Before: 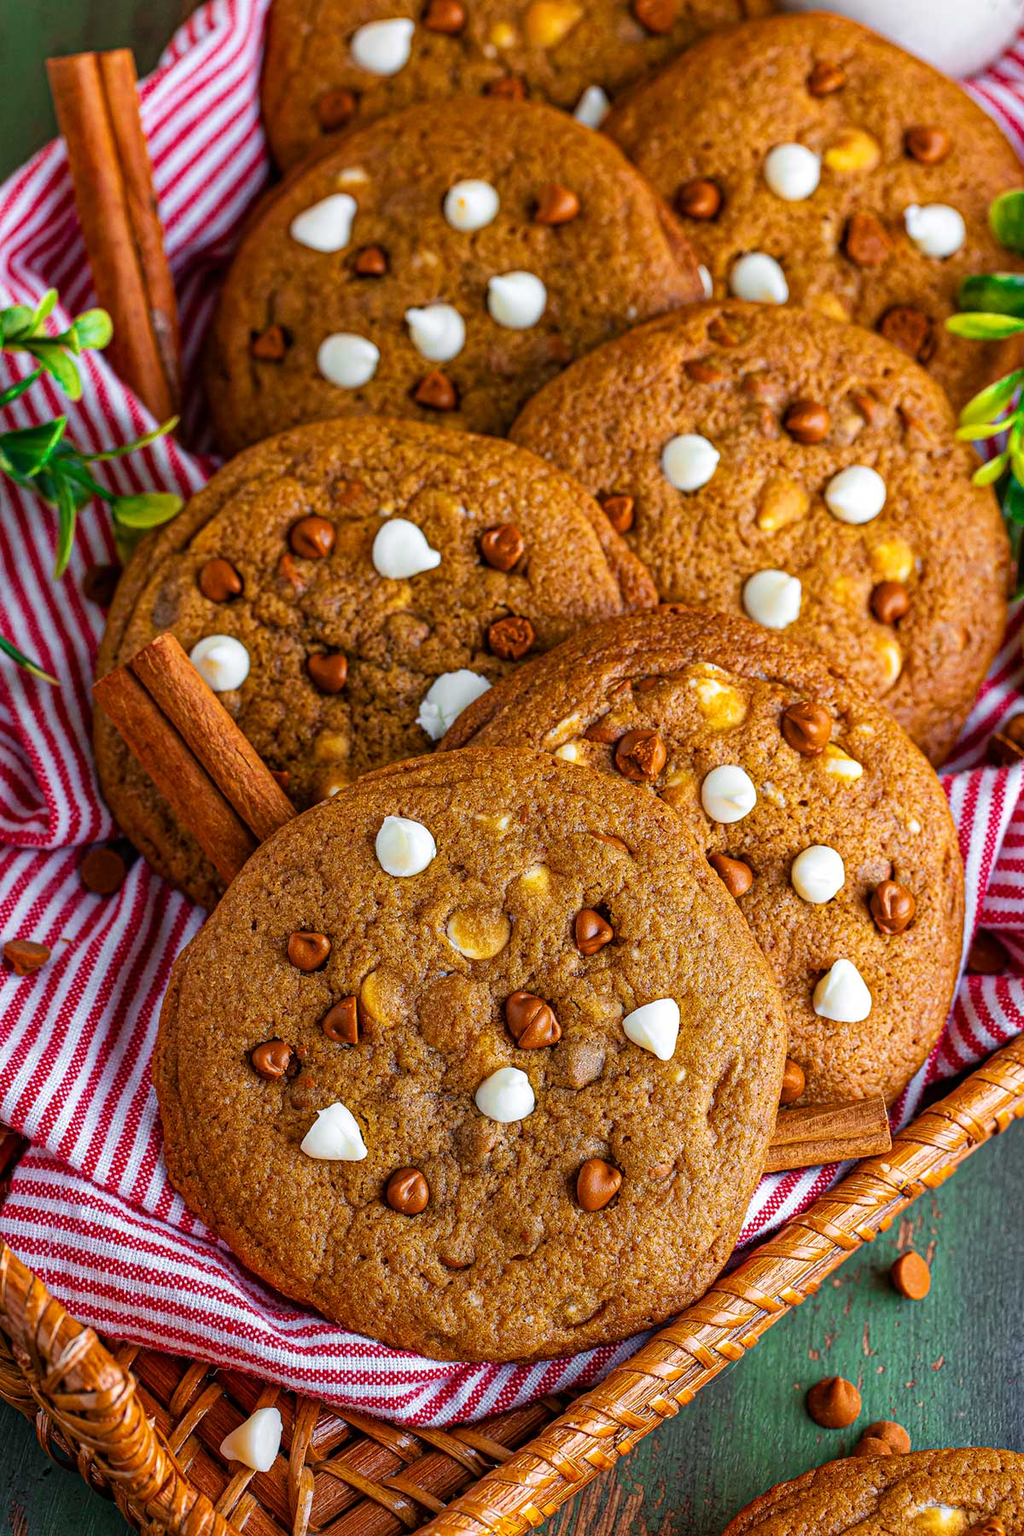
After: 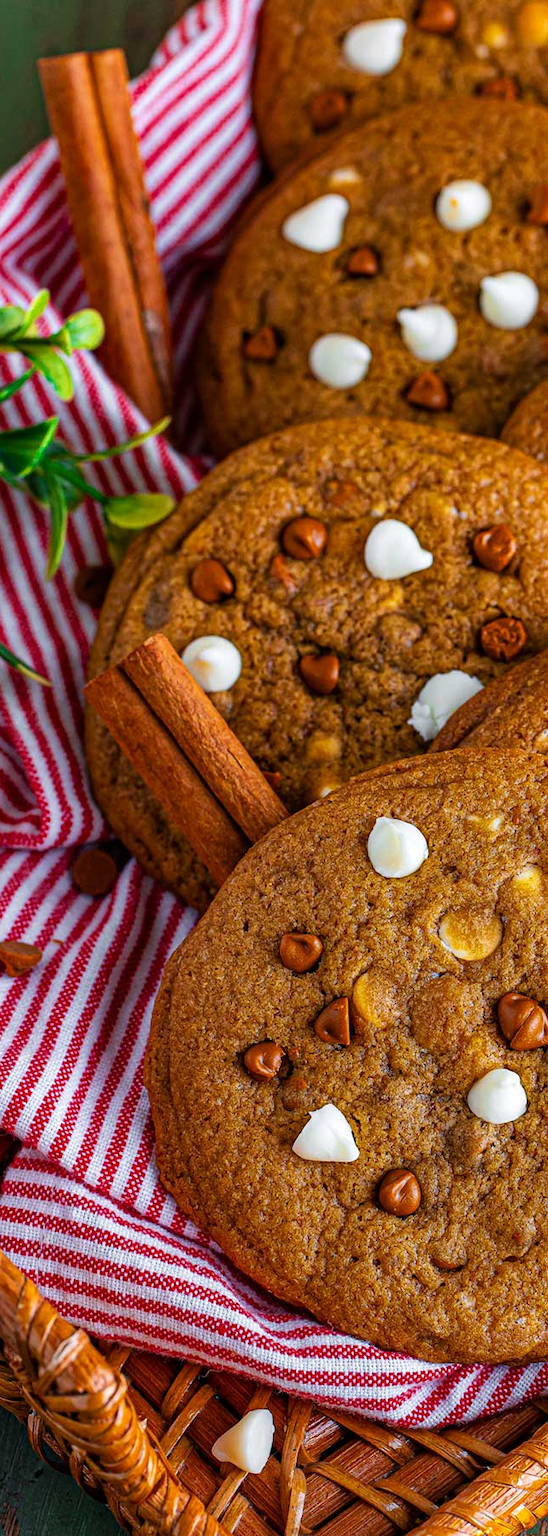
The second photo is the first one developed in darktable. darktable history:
crop: left 0.876%, right 45.585%, bottom 0.085%
